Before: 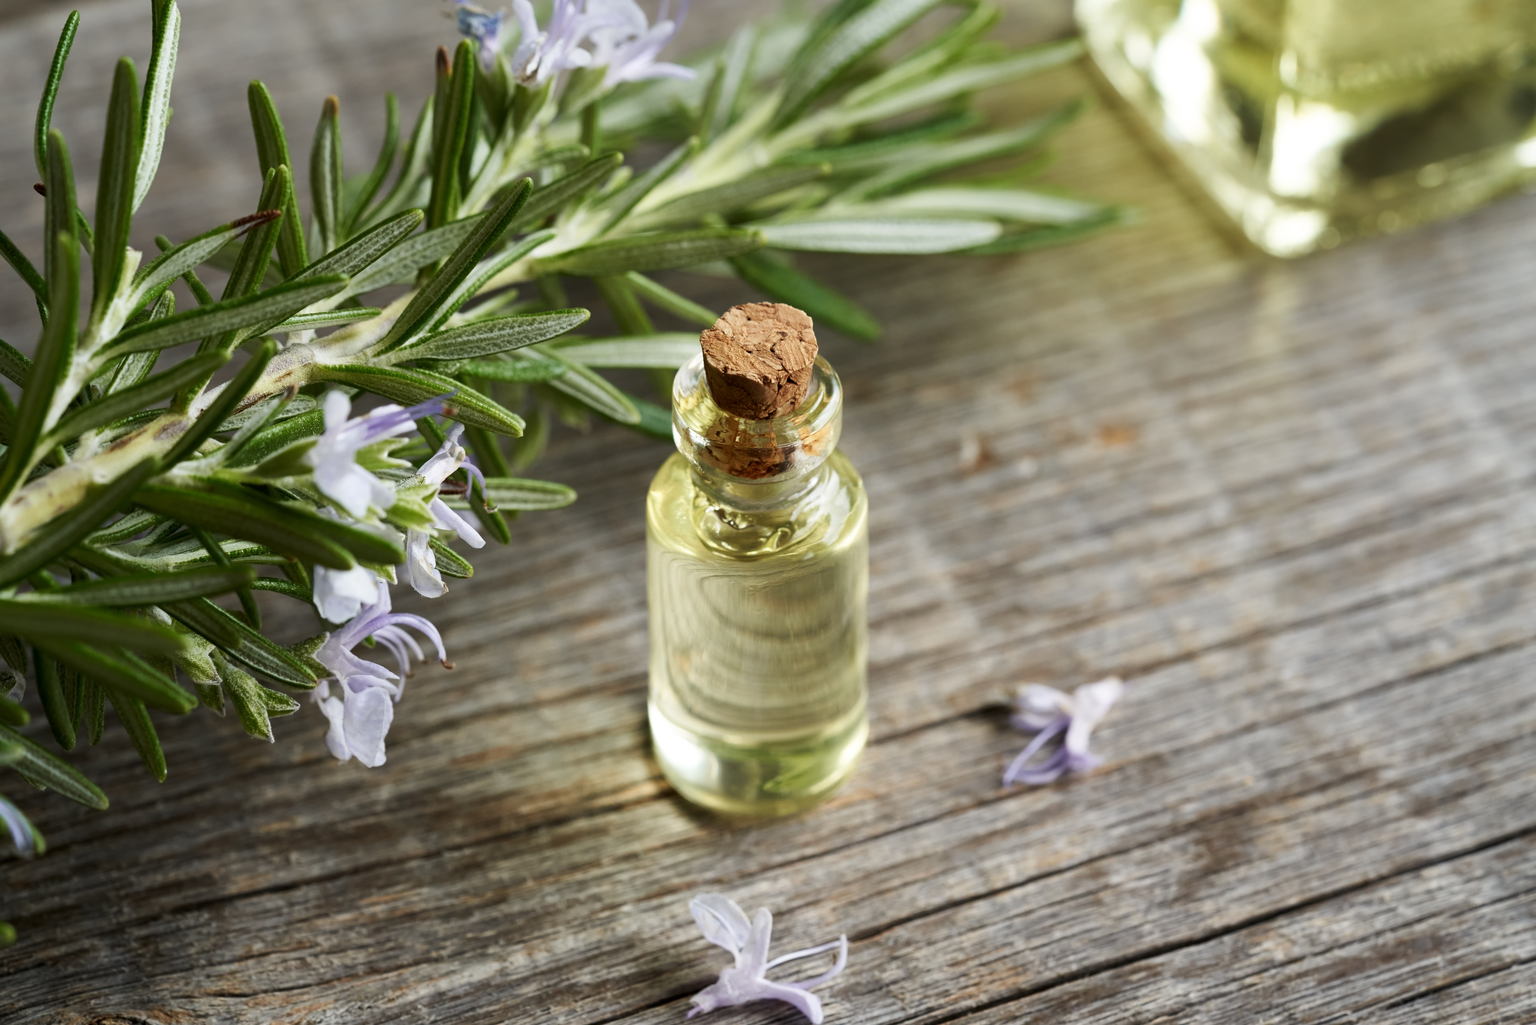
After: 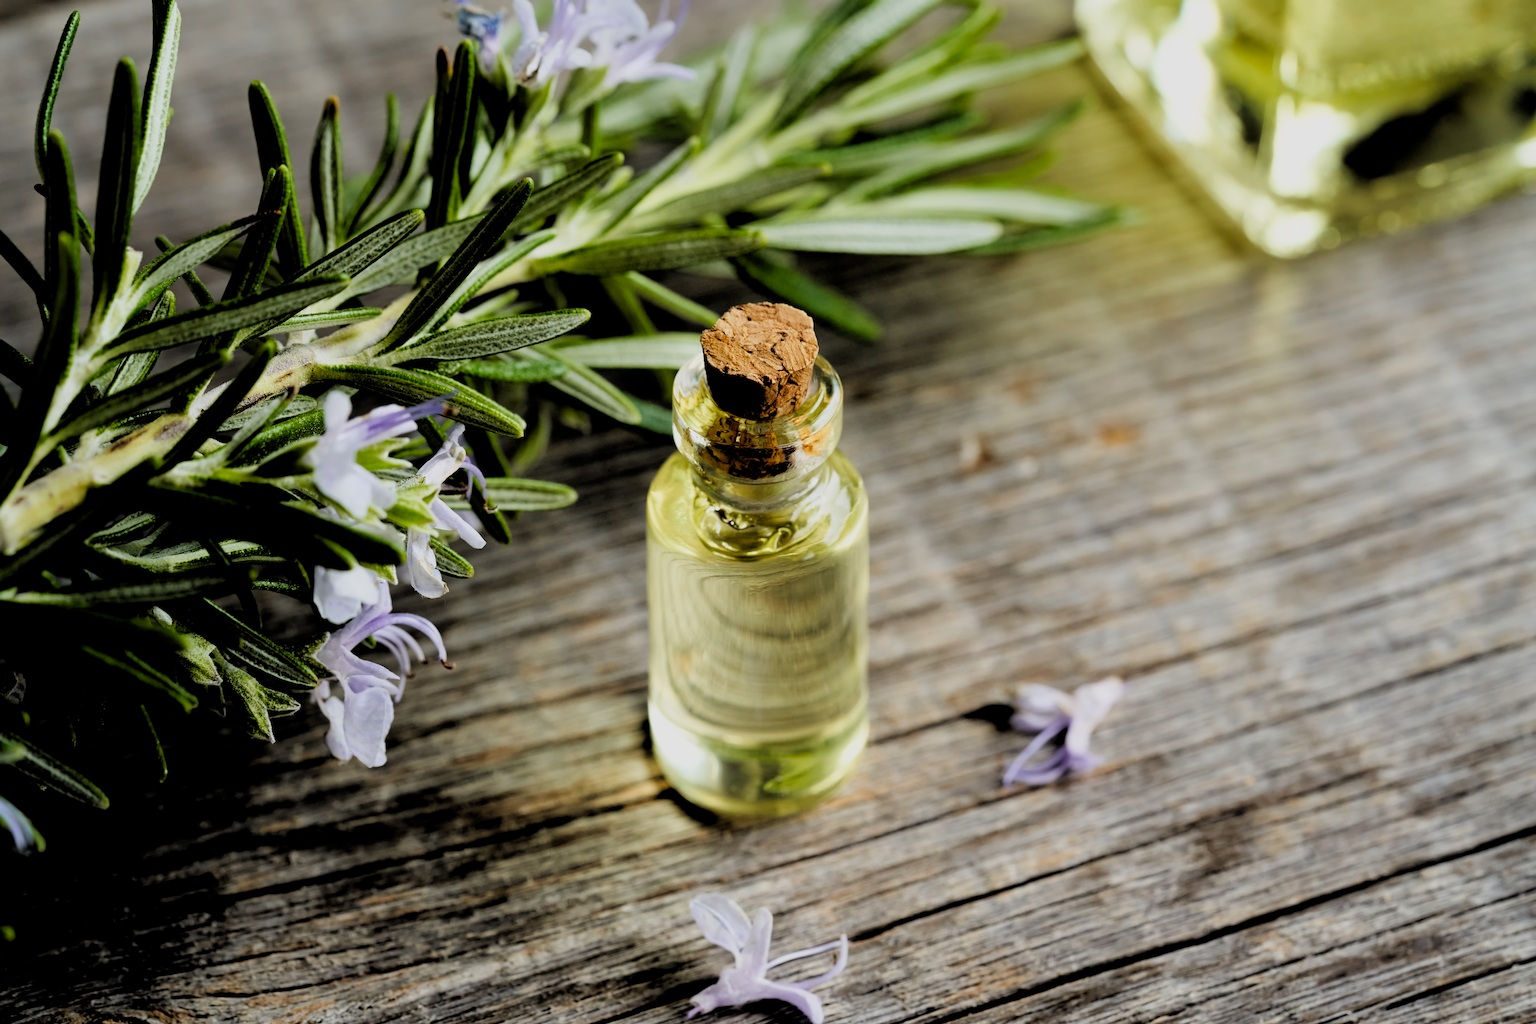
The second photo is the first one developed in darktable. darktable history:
rgb levels: levels [[0.034, 0.472, 0.904], [0, 0.5, 1], [0, 0.5, 1]]
levels: levels [0, 0.499, 1]
filmic rgb: black relative exposure -7.6 EV, white relative exposure 4.64 EV, threshold 3 EV, target black luminance 0%, hardness 3.55, latitude 50.51%, contrast 1.033, highlights saturation mix 10%, shadows ↔ highlights balance -0.198%, color science v4 (2020), enable highlight reconstruction true
